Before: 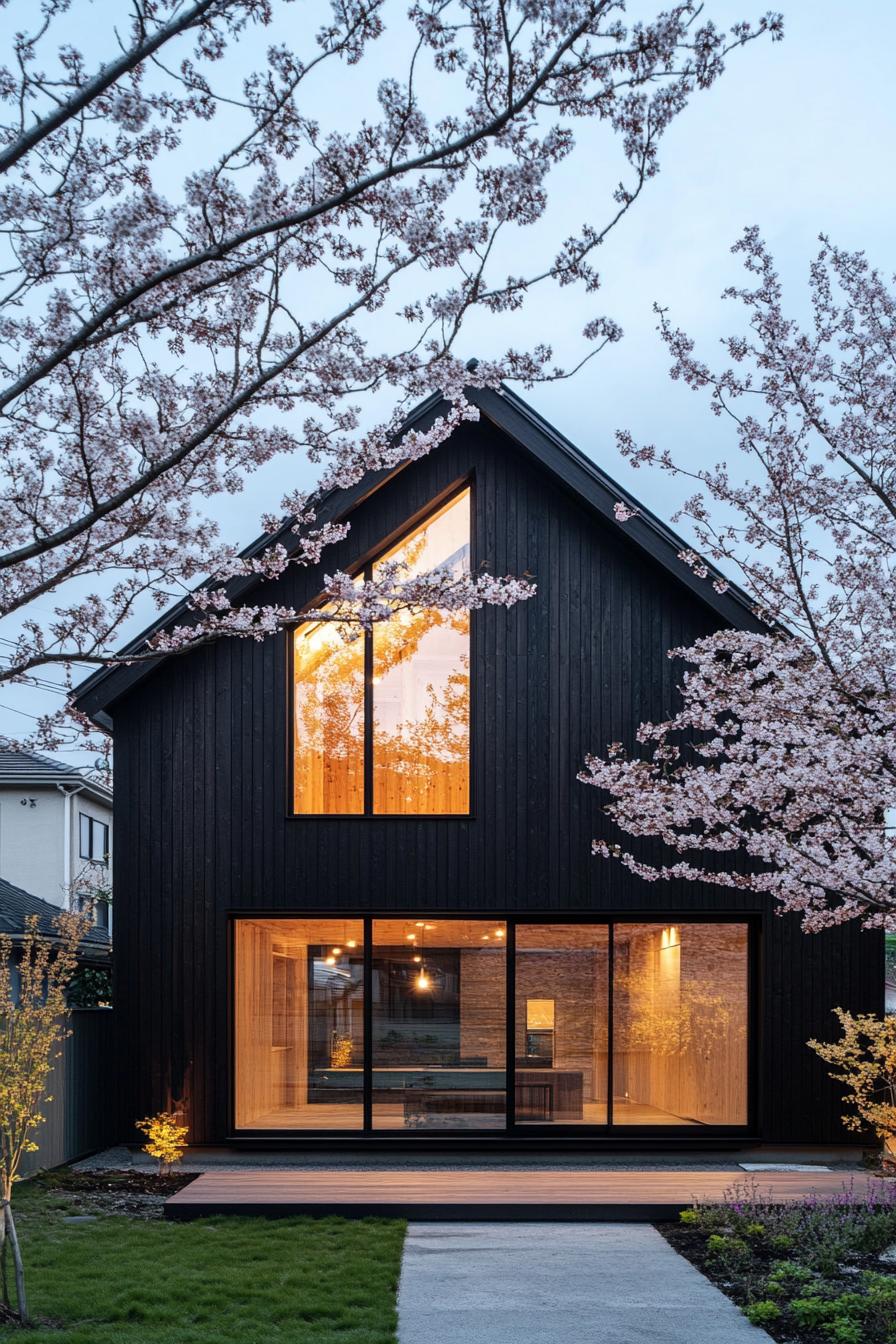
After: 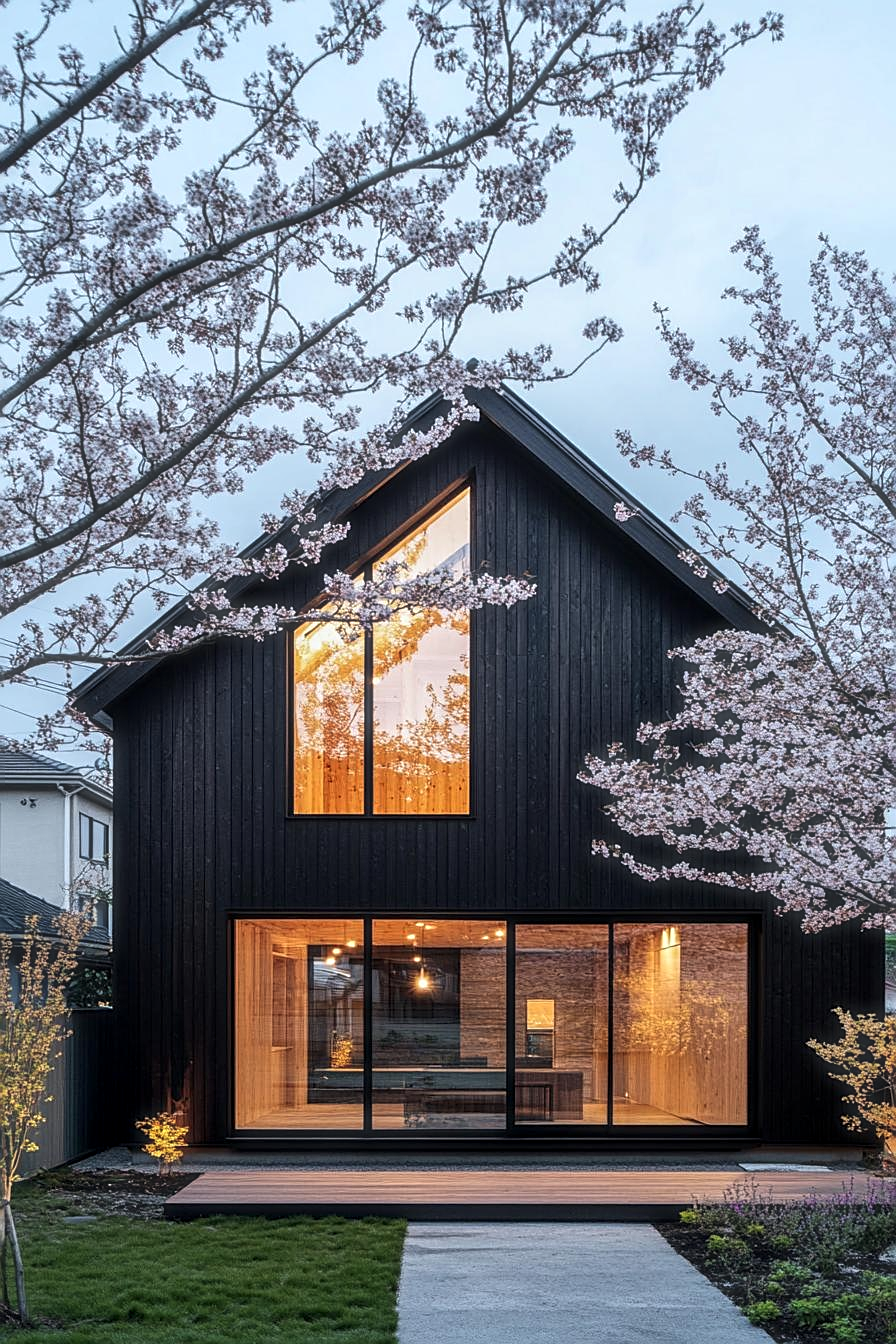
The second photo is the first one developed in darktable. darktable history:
haze removal: strength -0.108, compatibility mode true, adaptive false
local contrast: on, module defaults
sharpen: on, module defaults
